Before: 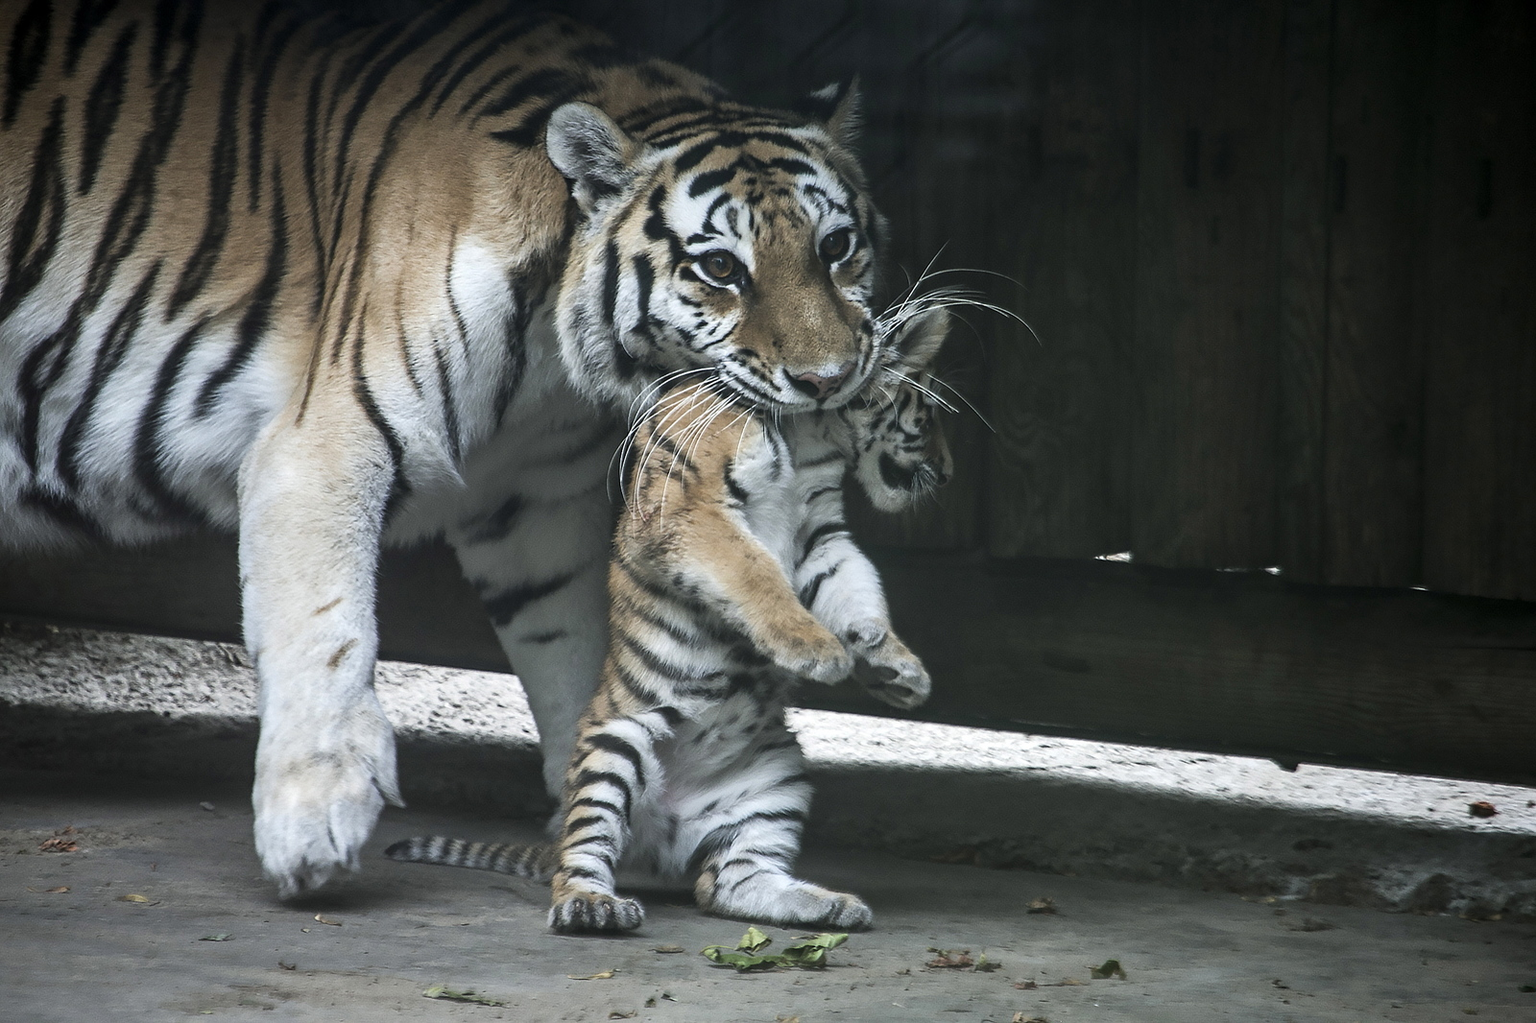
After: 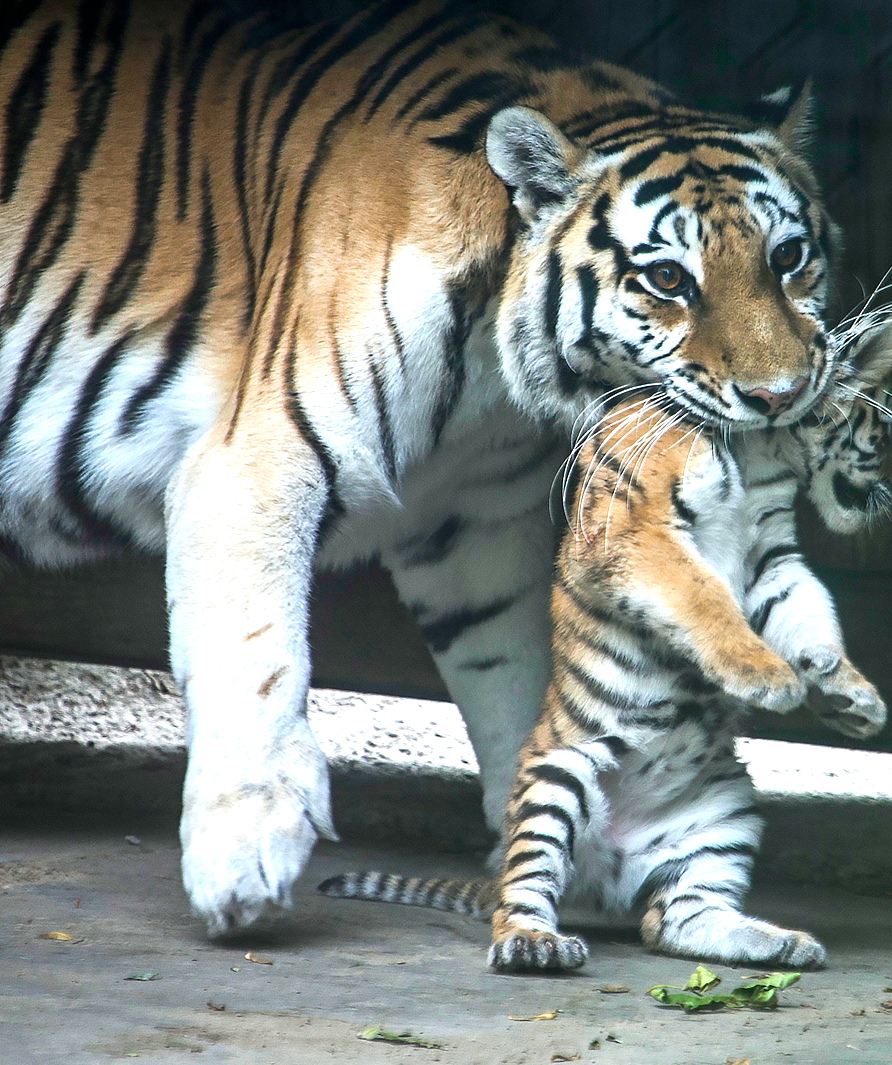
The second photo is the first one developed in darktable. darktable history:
color balance rgb: linear chroma grading › global chroma 24.632%, perceptual saturation grading › global saturation 17.589%
exposure: black level correction 0, exposure 0.69 EV, compensate highlight preservation false
crop: left 5.247%, right 39.002%
